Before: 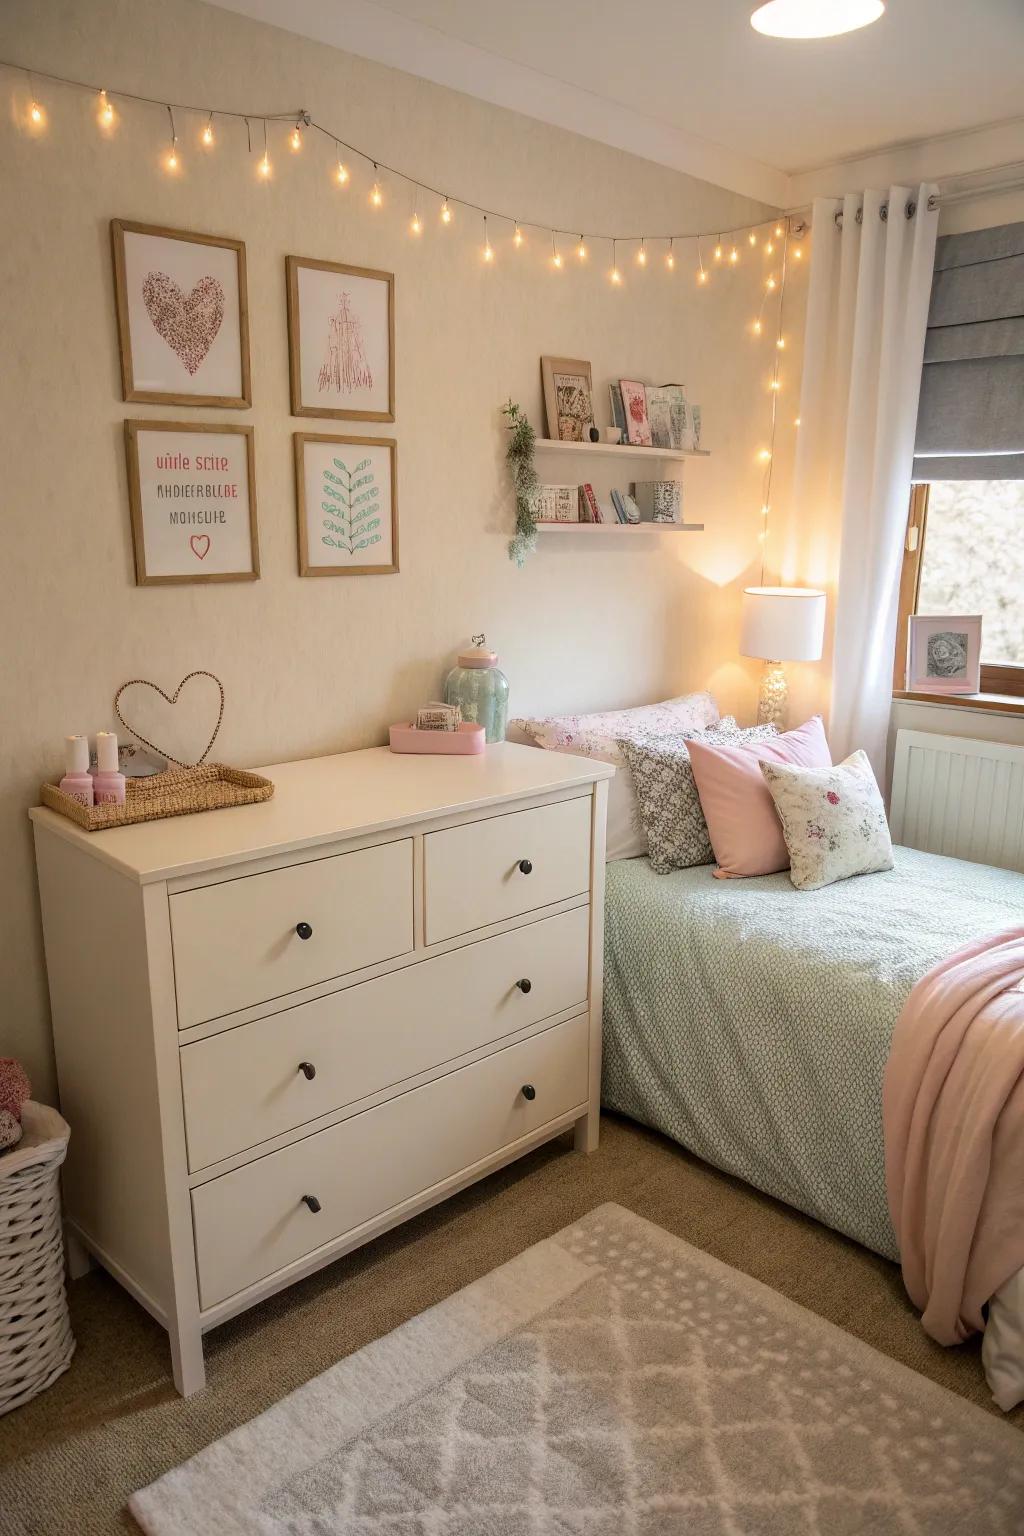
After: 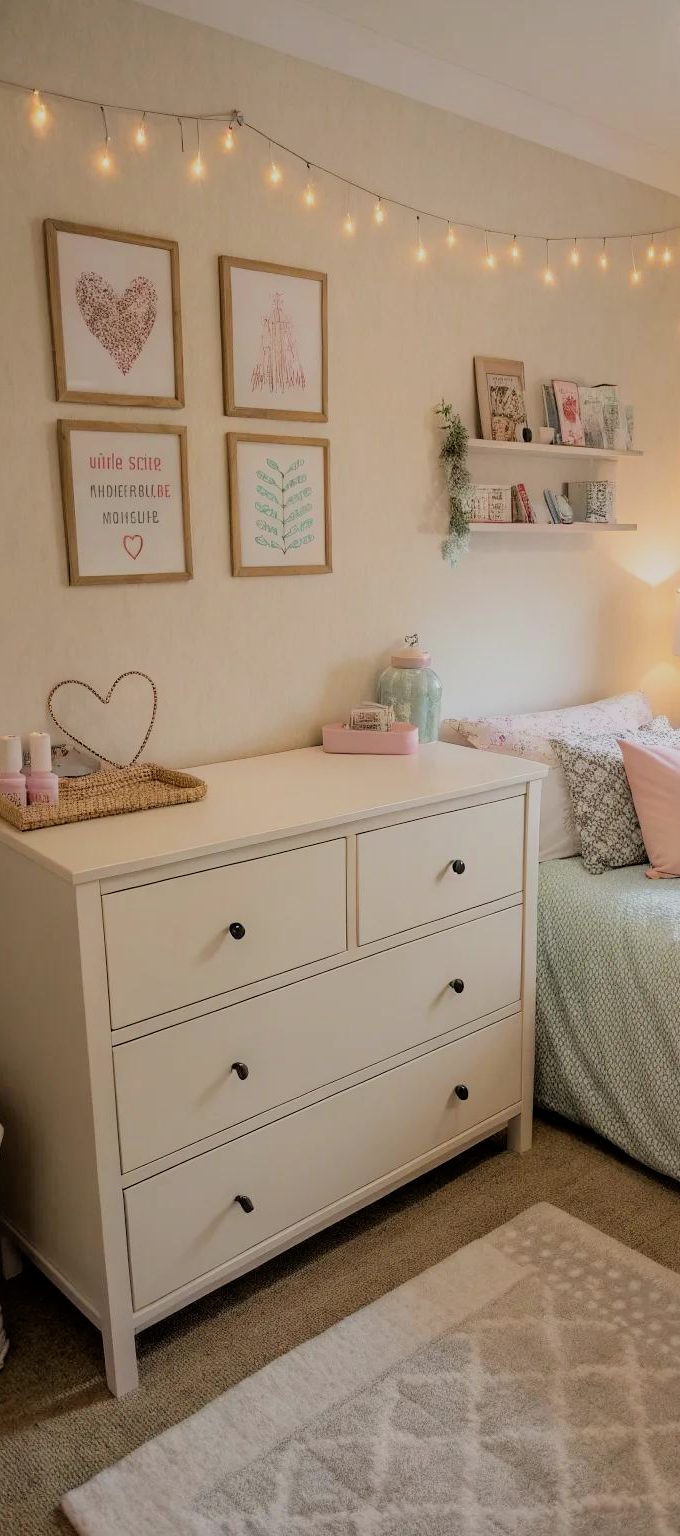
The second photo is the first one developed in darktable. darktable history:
crop and rotate: left 6.548%, right 27.03%
filmic rgb: black relative exposure -7.77 EV, white relative exposure 4.38 EV, threshold 5.98 EV, hardness 3.76, latitude 38.18%, contrast 0.969, highlights saturation mix 8.5%, shadows ↔ highlights balance 4.08%, enable highlight reconstruction true
